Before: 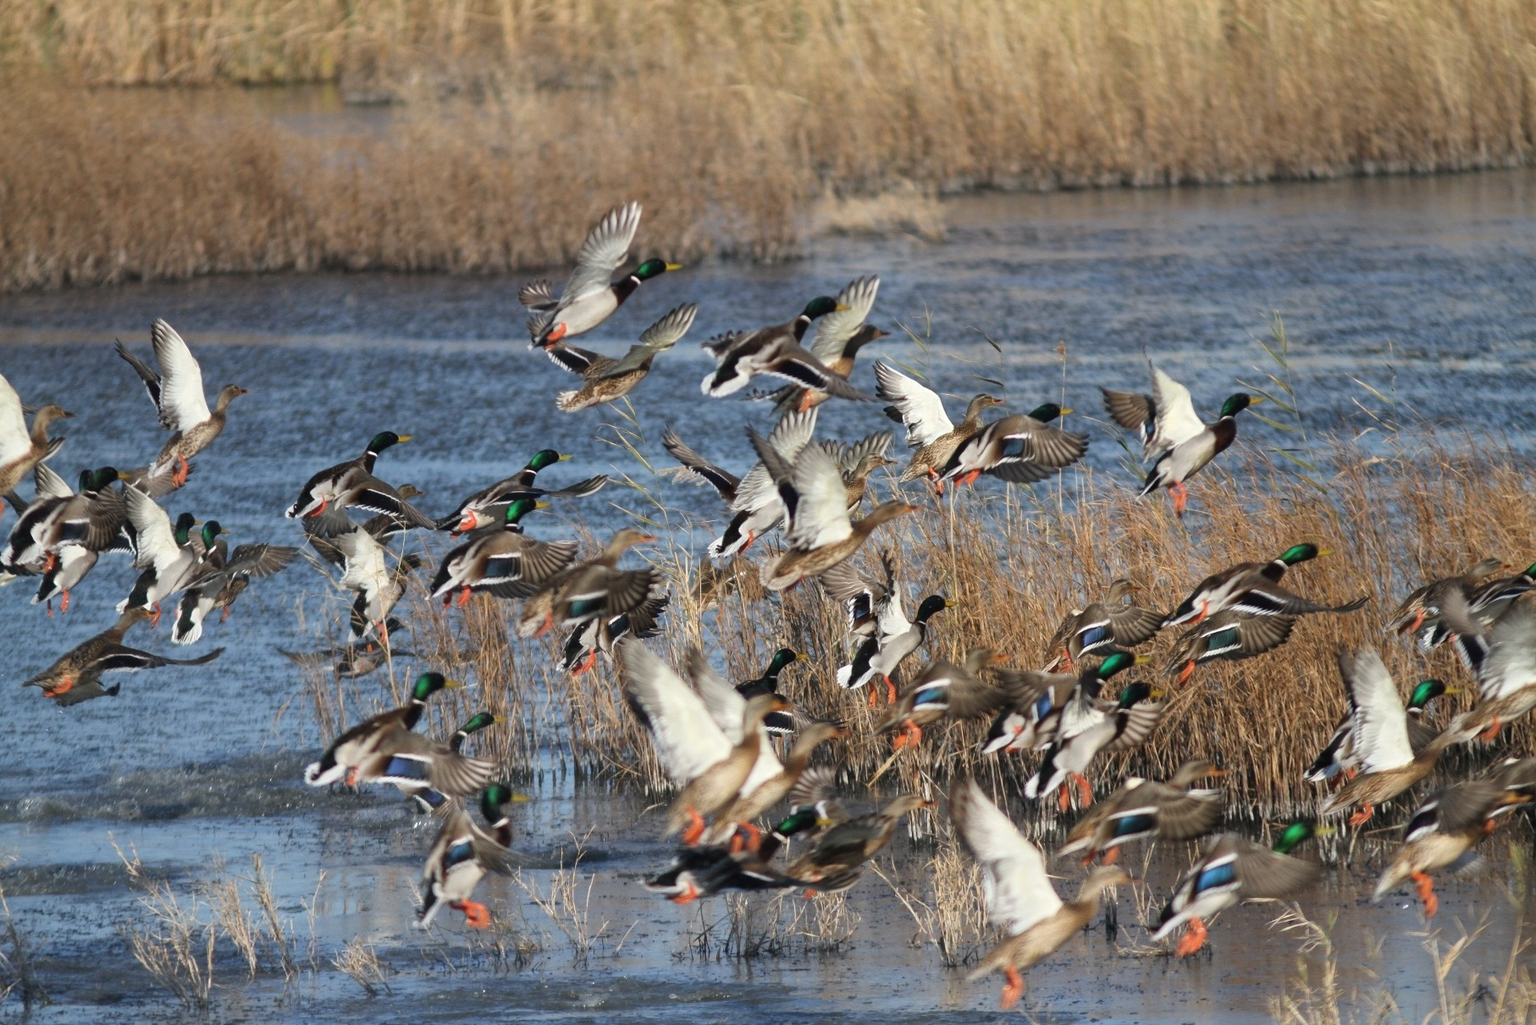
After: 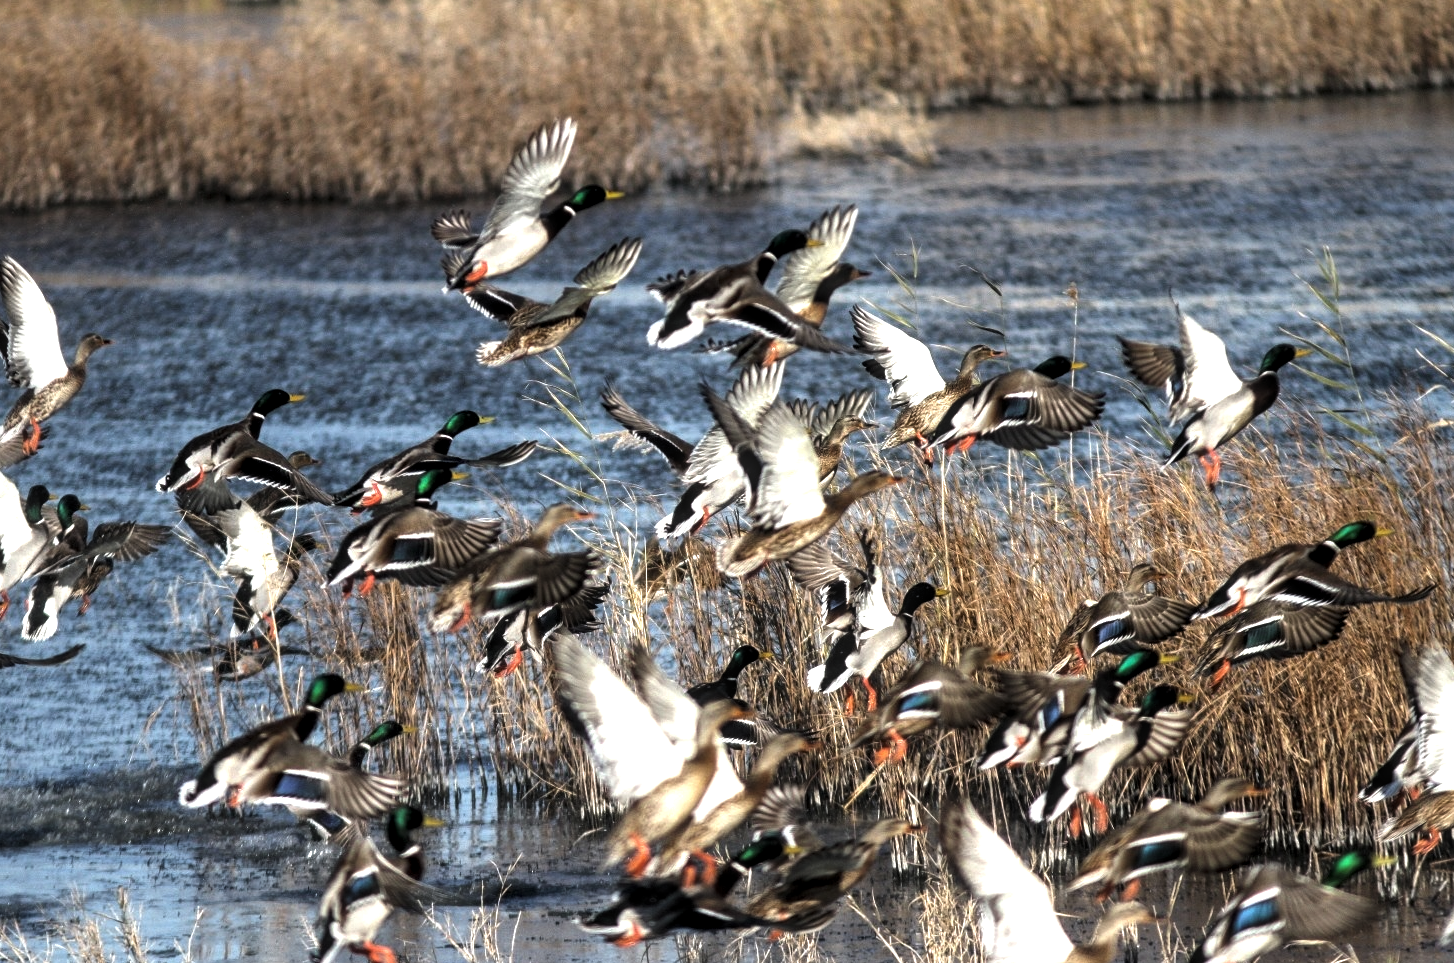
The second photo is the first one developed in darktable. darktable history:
levels: levels [0.044, 0.475, 0.791]
local contrast: on, module defaults
crop and rotate: left 10.017%, top 9.993%, right 9.82%, bottom 10.361%
